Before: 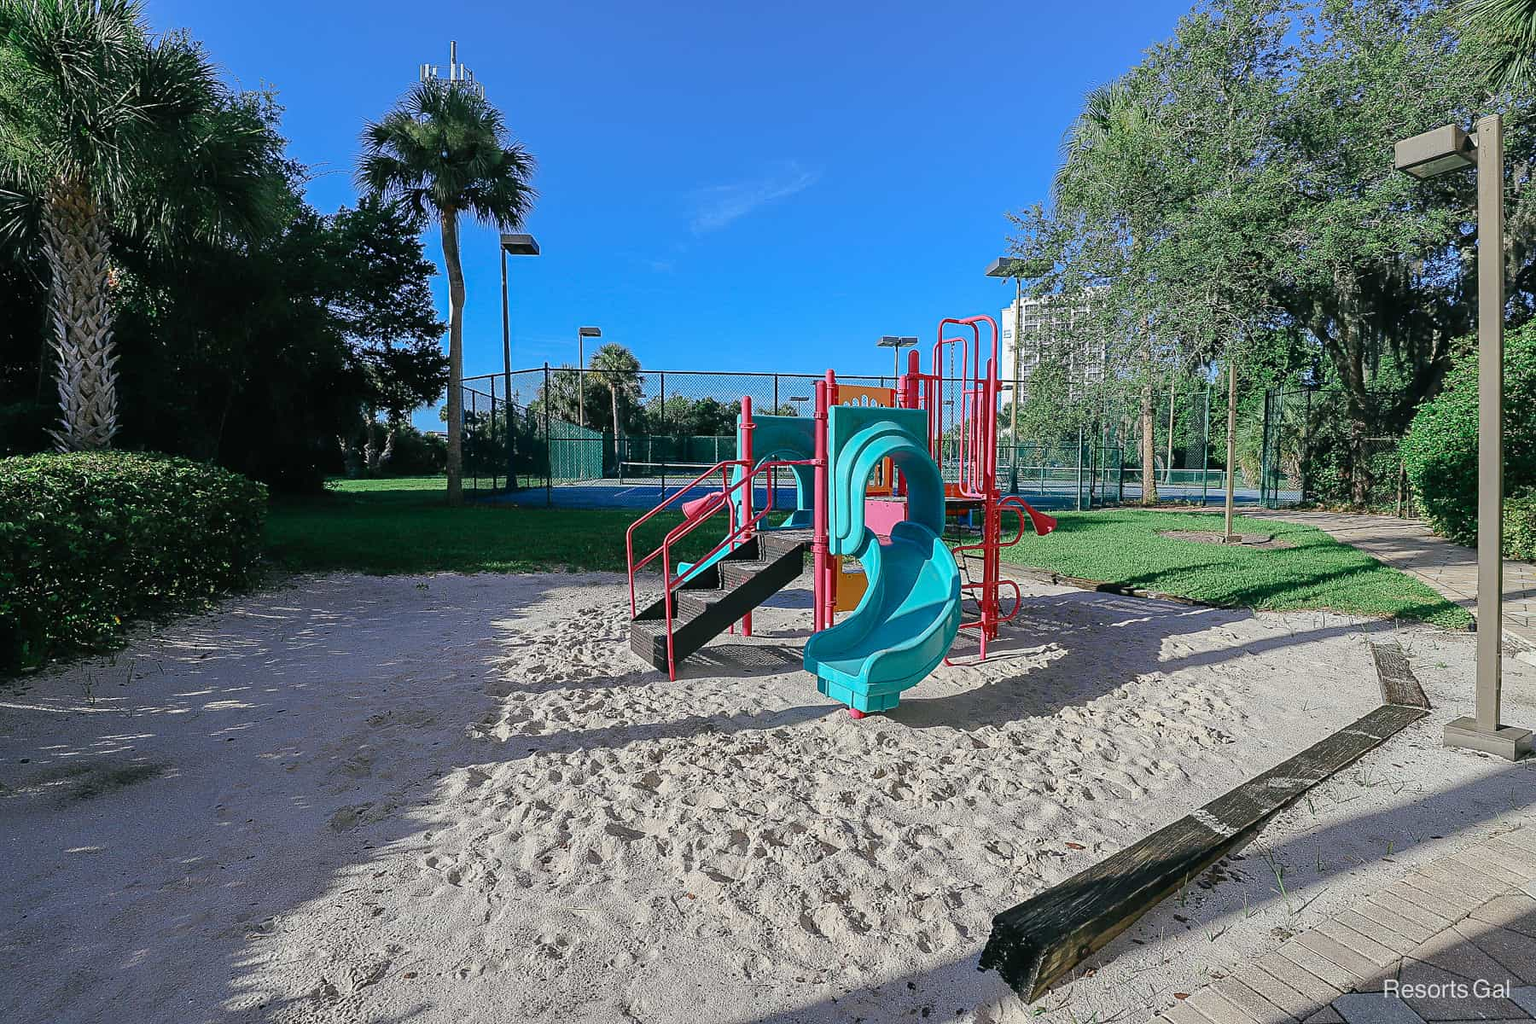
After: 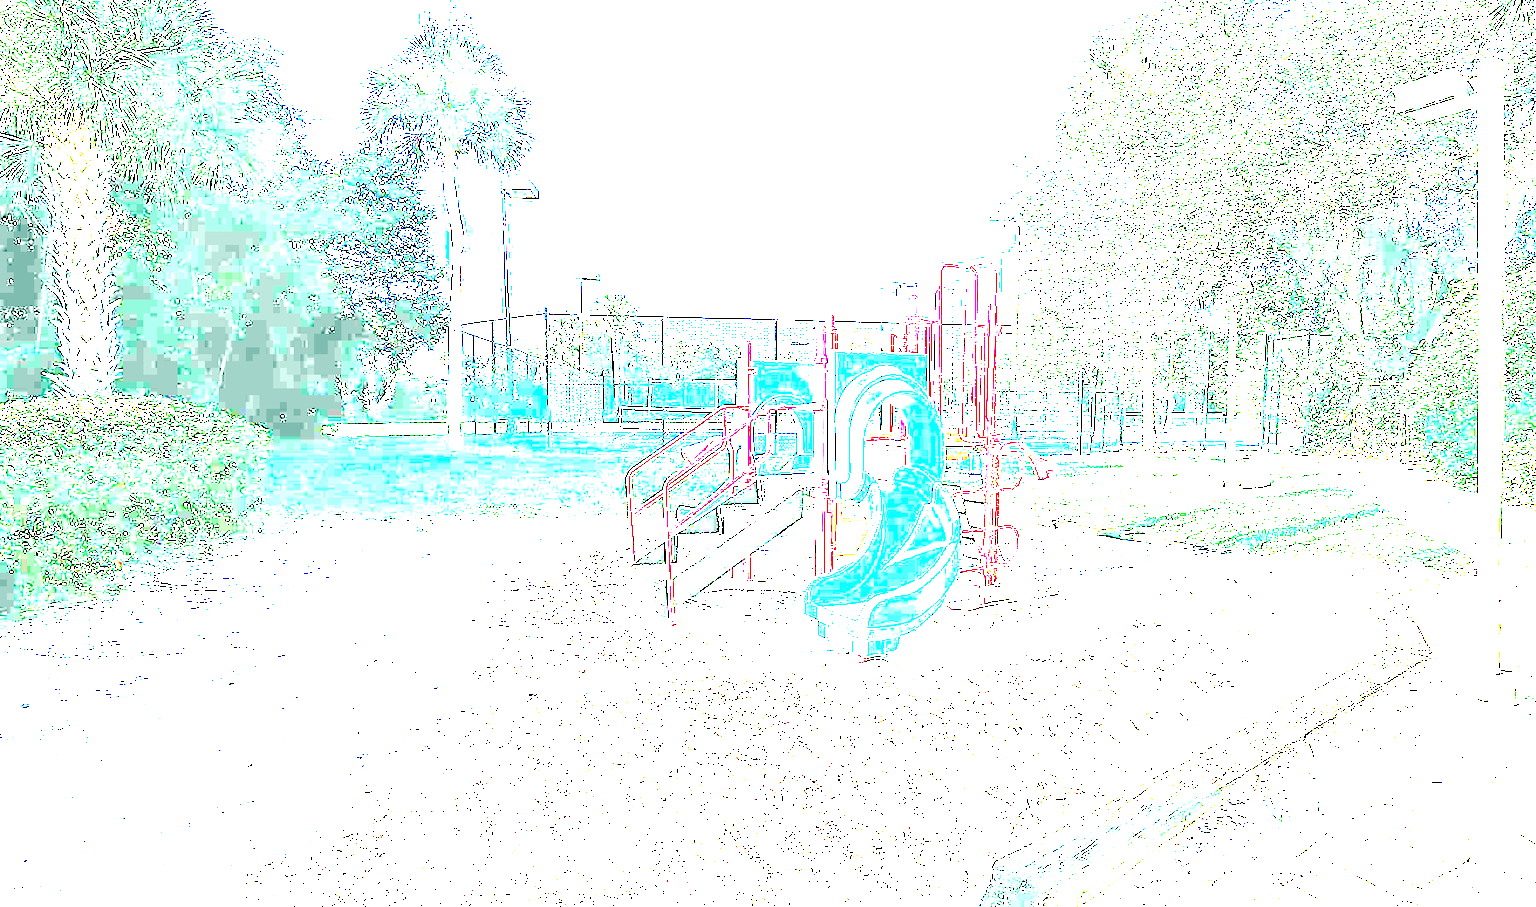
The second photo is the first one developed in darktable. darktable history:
exposure: exposure 7.912 EV, compensate exposure bias true, compensate highlight preservation false
crop and rotate: top 5.489%, bottom 5.922%
